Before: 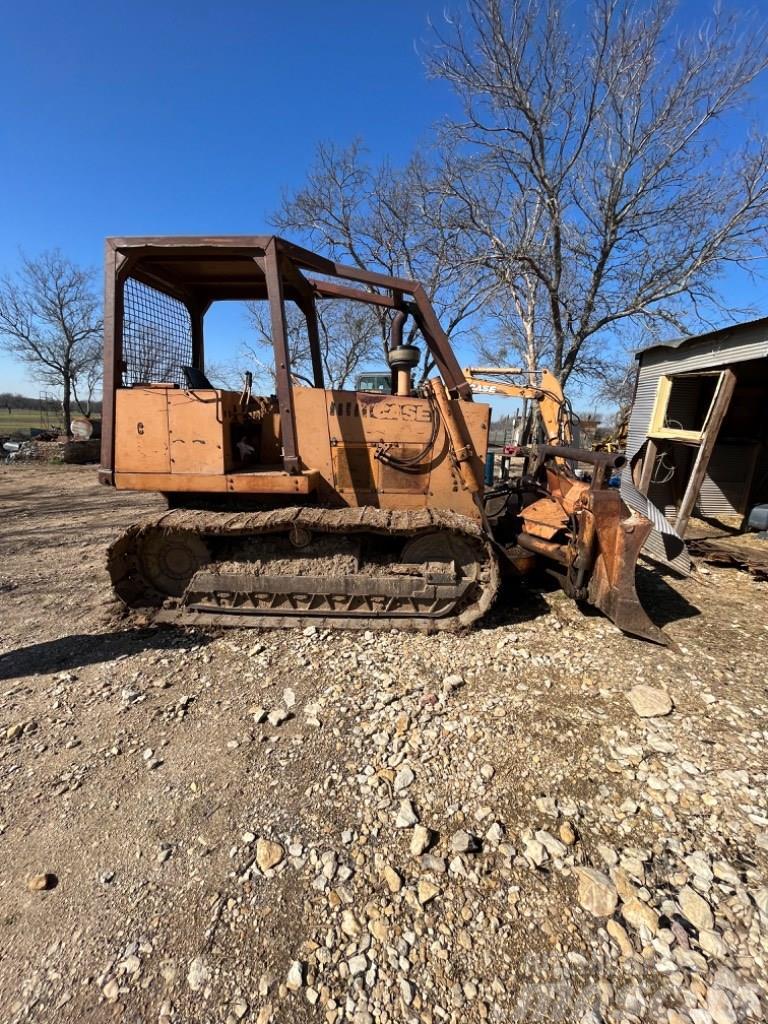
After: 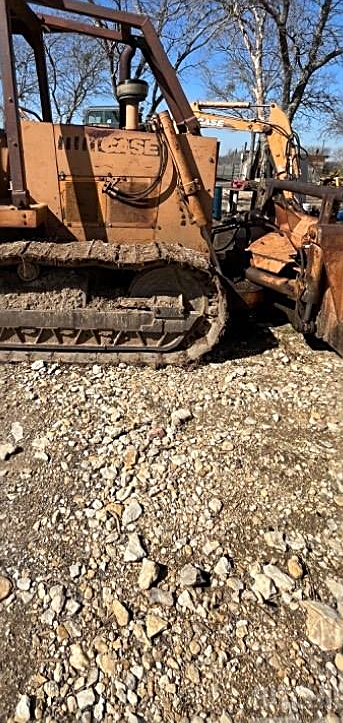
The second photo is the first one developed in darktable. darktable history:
sharpen: on, module defaults
crop: left 35.512%, top 25.979%, right 19.768%, bottom 3.375%
